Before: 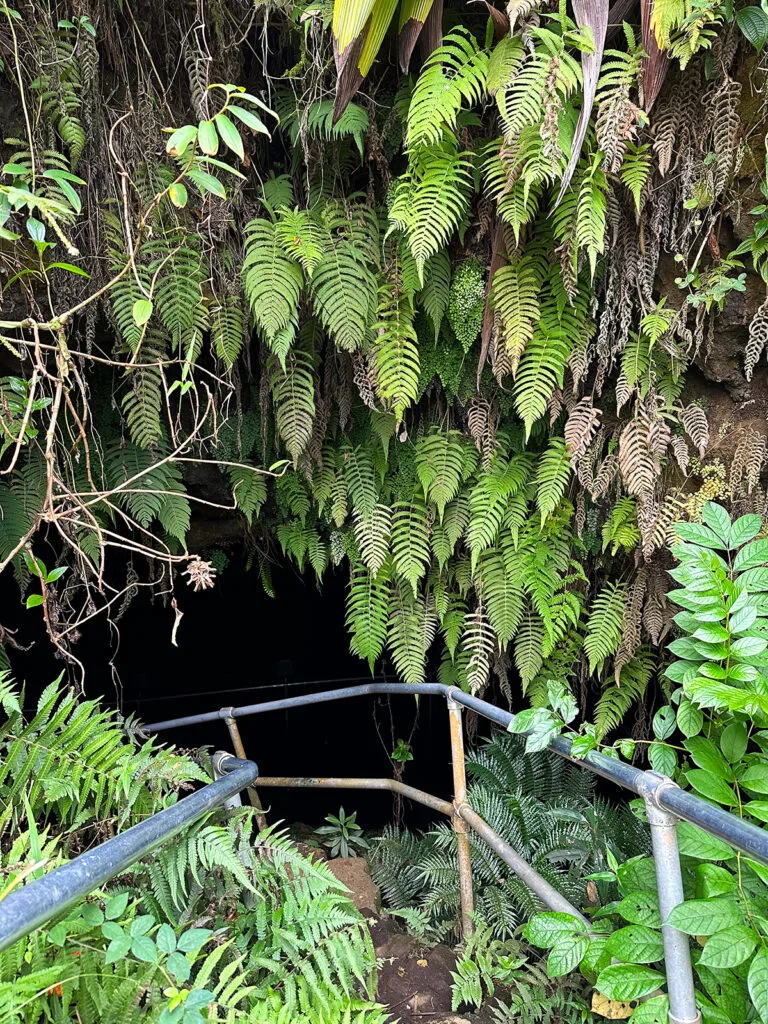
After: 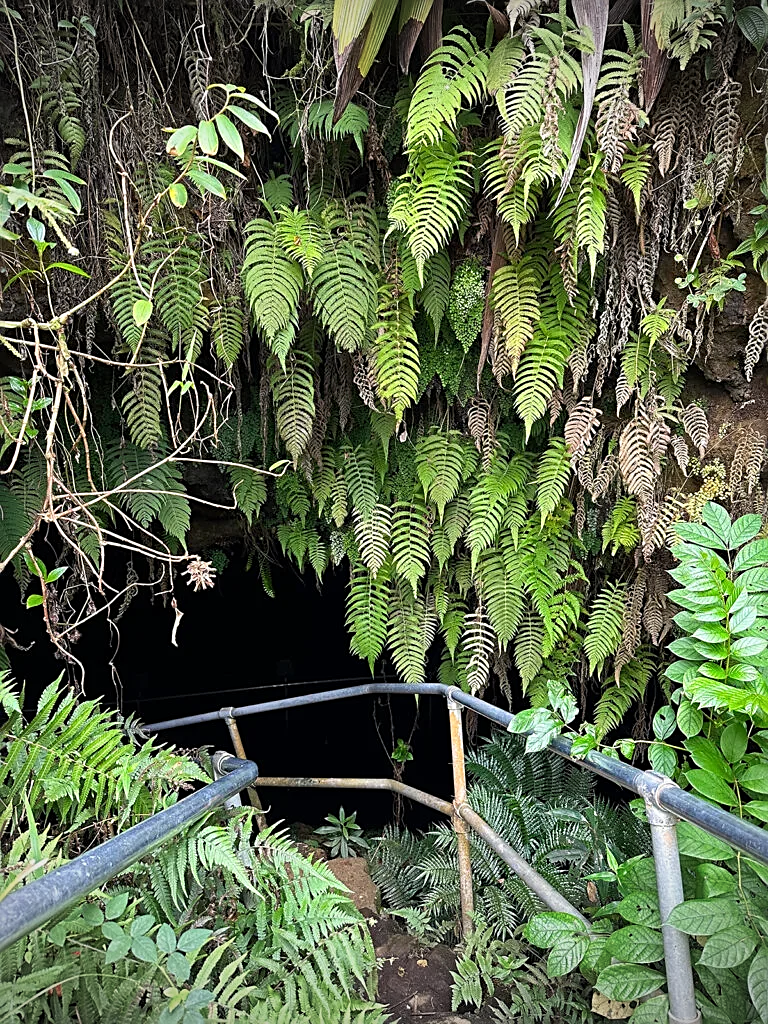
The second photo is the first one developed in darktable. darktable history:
vignetting: fall-off start 88.82%, fall-off radius 43.92%, width/height ratio 1.161
sharpen: on, module defaults
exposure: compensate highlight preservation false
